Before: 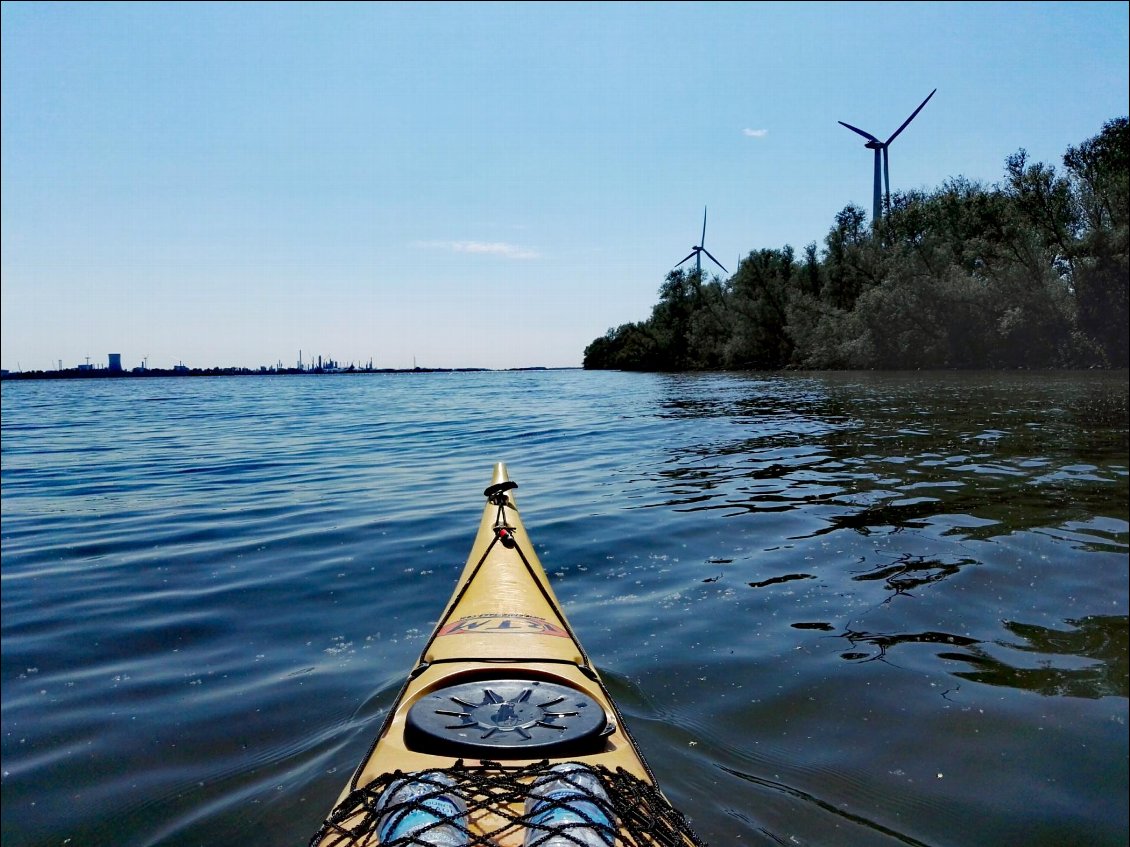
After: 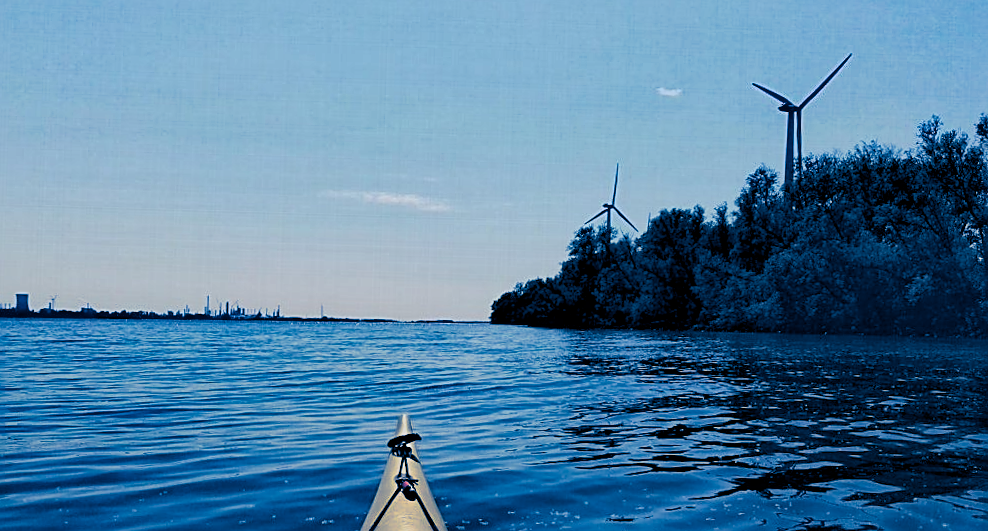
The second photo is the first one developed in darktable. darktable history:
crop and rotate: left 9.345%, top 7.22%, right 4.982%, bottom 32.331%
global tonemap: drago (1, 100), detail 1
rotate and perspective: rotation 1.72°, automatic cropping off
sharpen: on, module defaults
split-toning: shadows › hue 226.8°, shadows › saturation 1, highlights › saturation 0, balance -61.41
